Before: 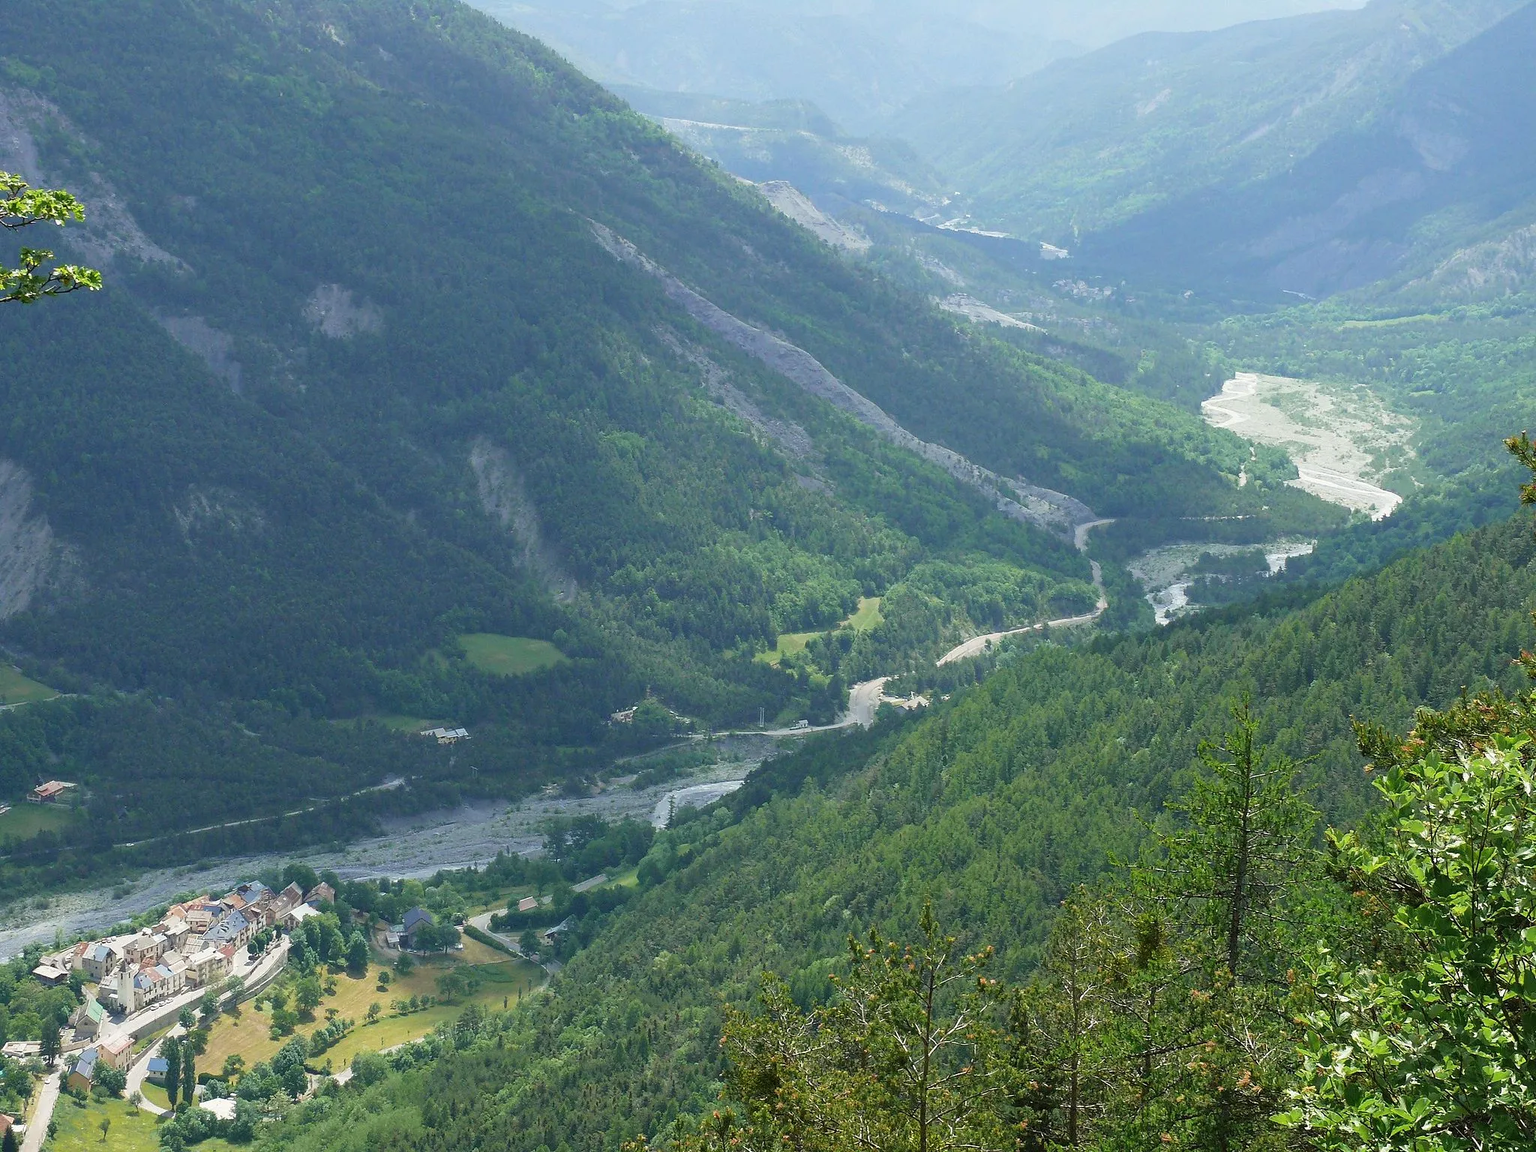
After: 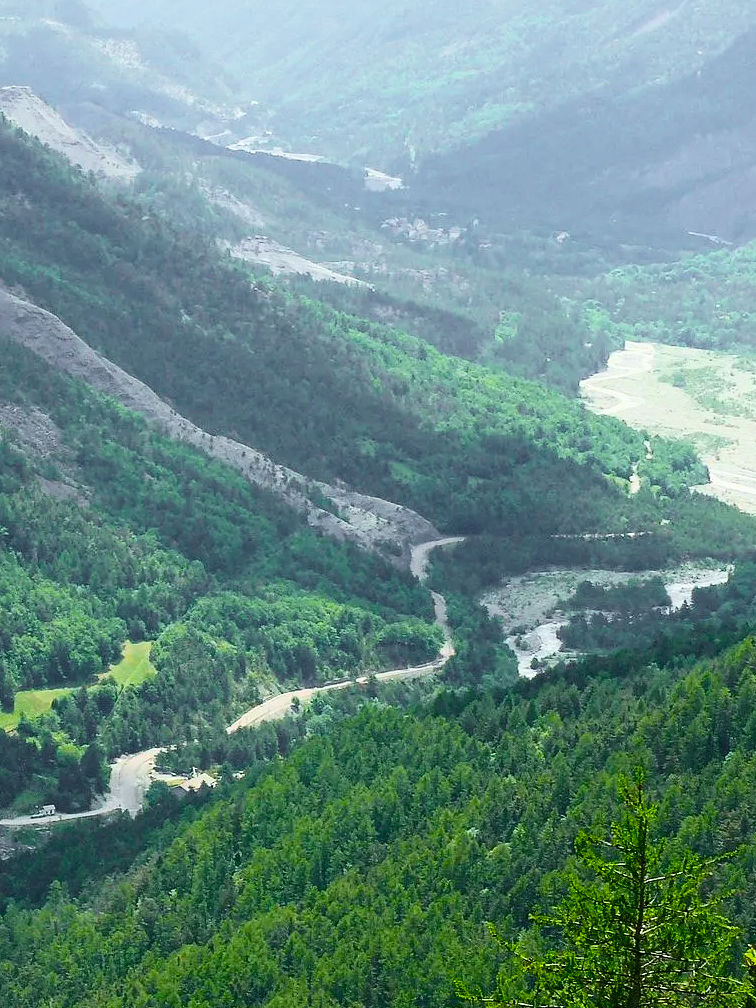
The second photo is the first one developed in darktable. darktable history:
crop and rotate: left 49.936%, top 10.094%, right 13.136%, bottom 24.256%
color zones: curves: ch1 [(0.25, 0.61) (0.75, 0.248)]
contrast brightness saturation: contrast 0.28
white balance: emerald 1
color balance rgb: perceptual saturation grading › global saturation 30%, global vibrance 30%
